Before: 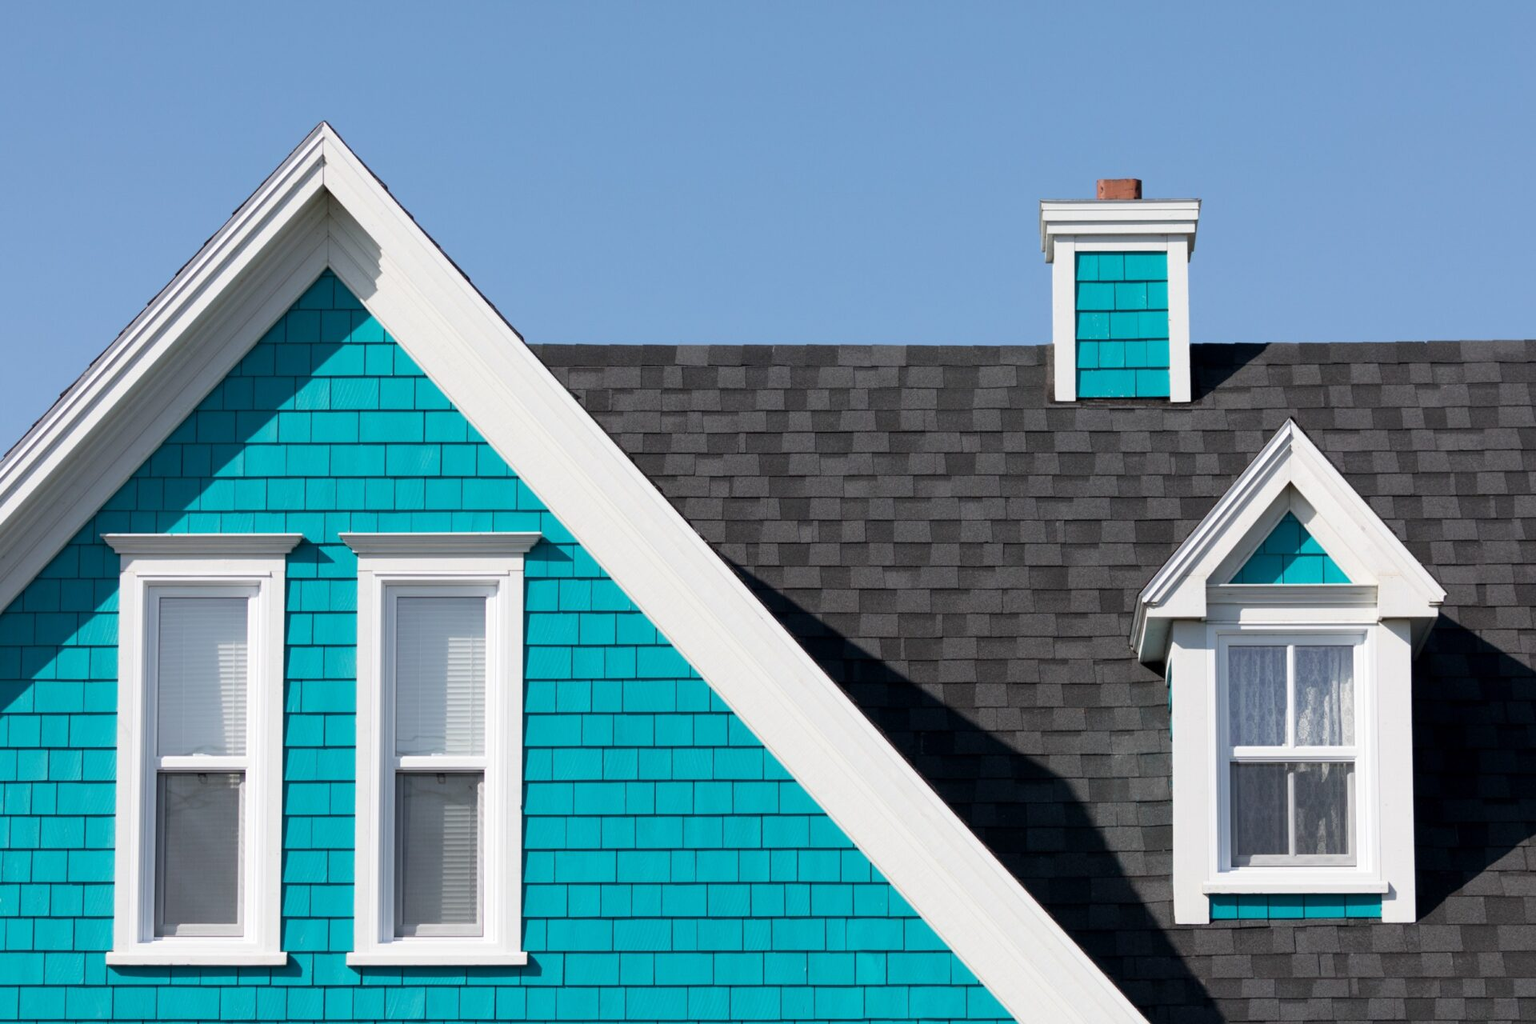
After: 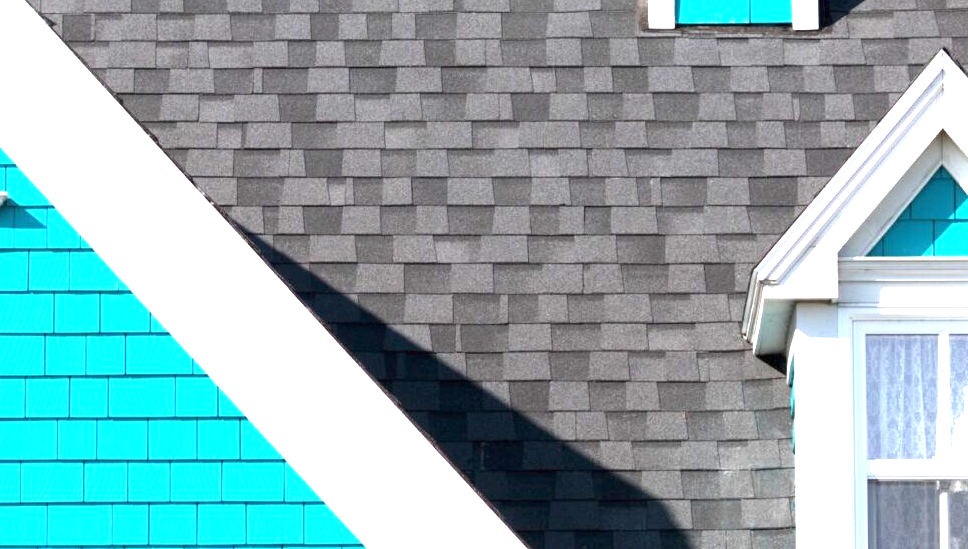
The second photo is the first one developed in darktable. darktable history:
crop: left 34.924%, top 36.999%, right 14.635%, bottom 20.049%
exposure: black level correction 0, exposure 1.881 EV, compensate exposure bias true, compensate highlight preservation false
